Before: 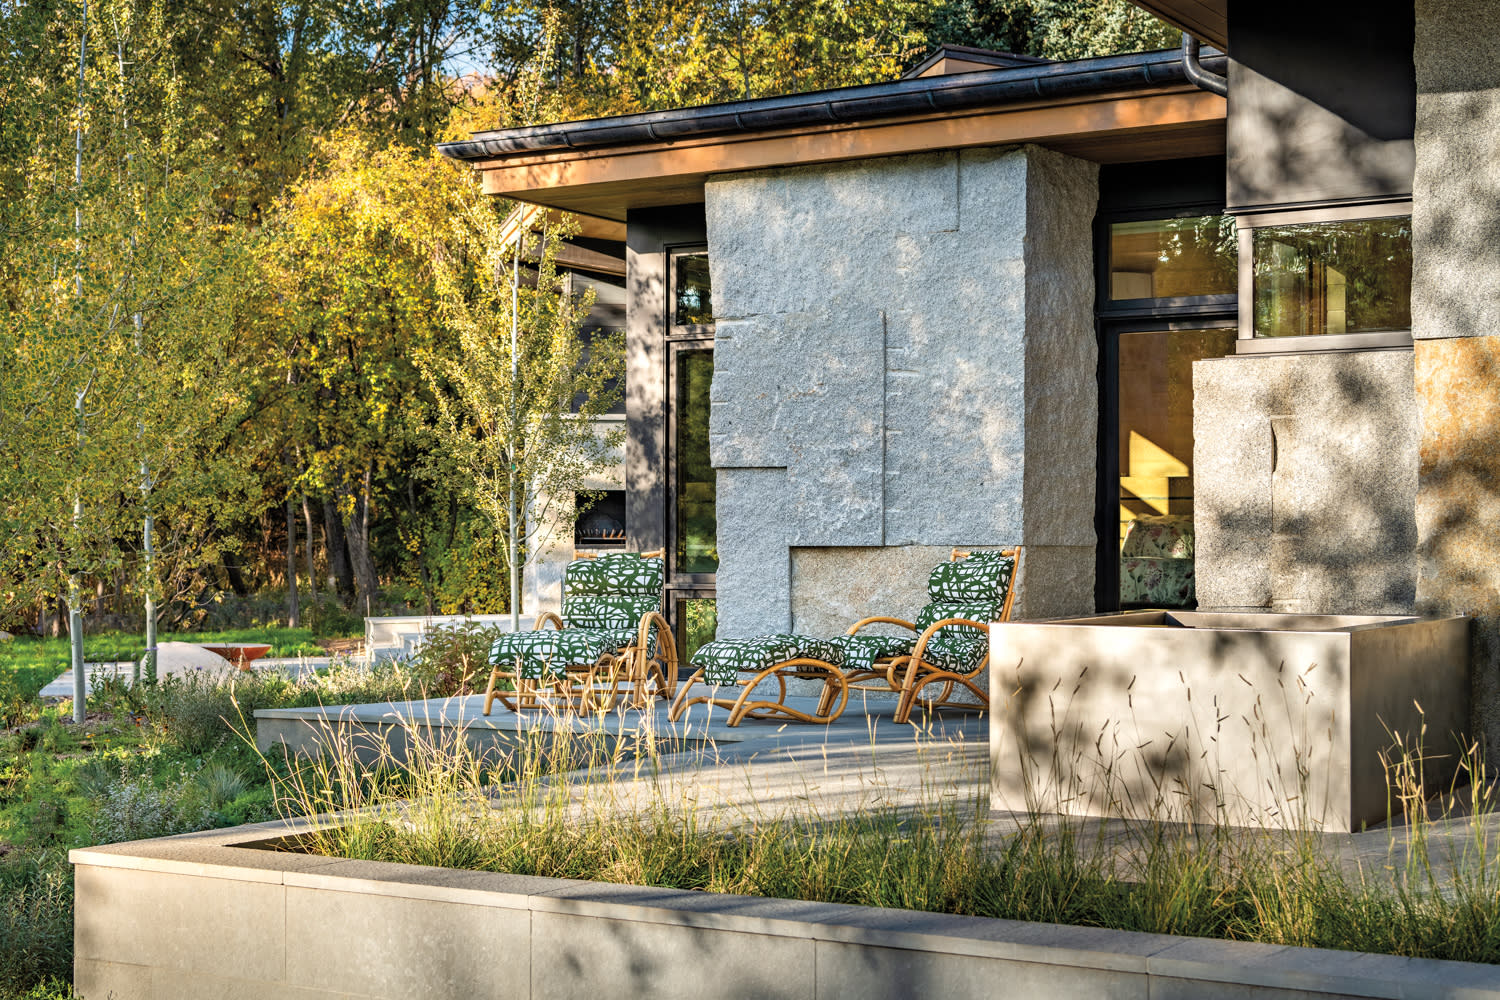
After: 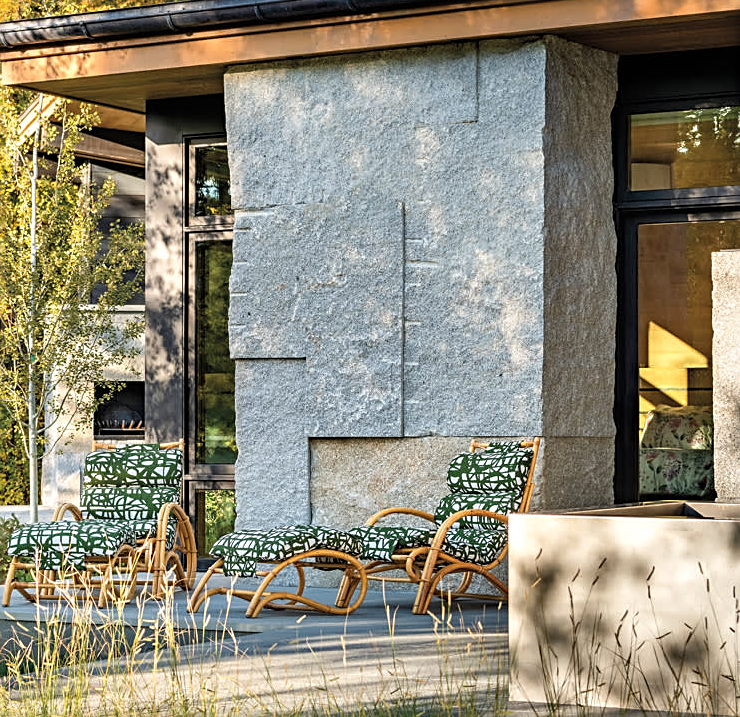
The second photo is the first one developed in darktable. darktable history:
crop: left 32.086%, top 10.933%, right 18.528%, bottom 17.342%
sharpen: on, module defaults
